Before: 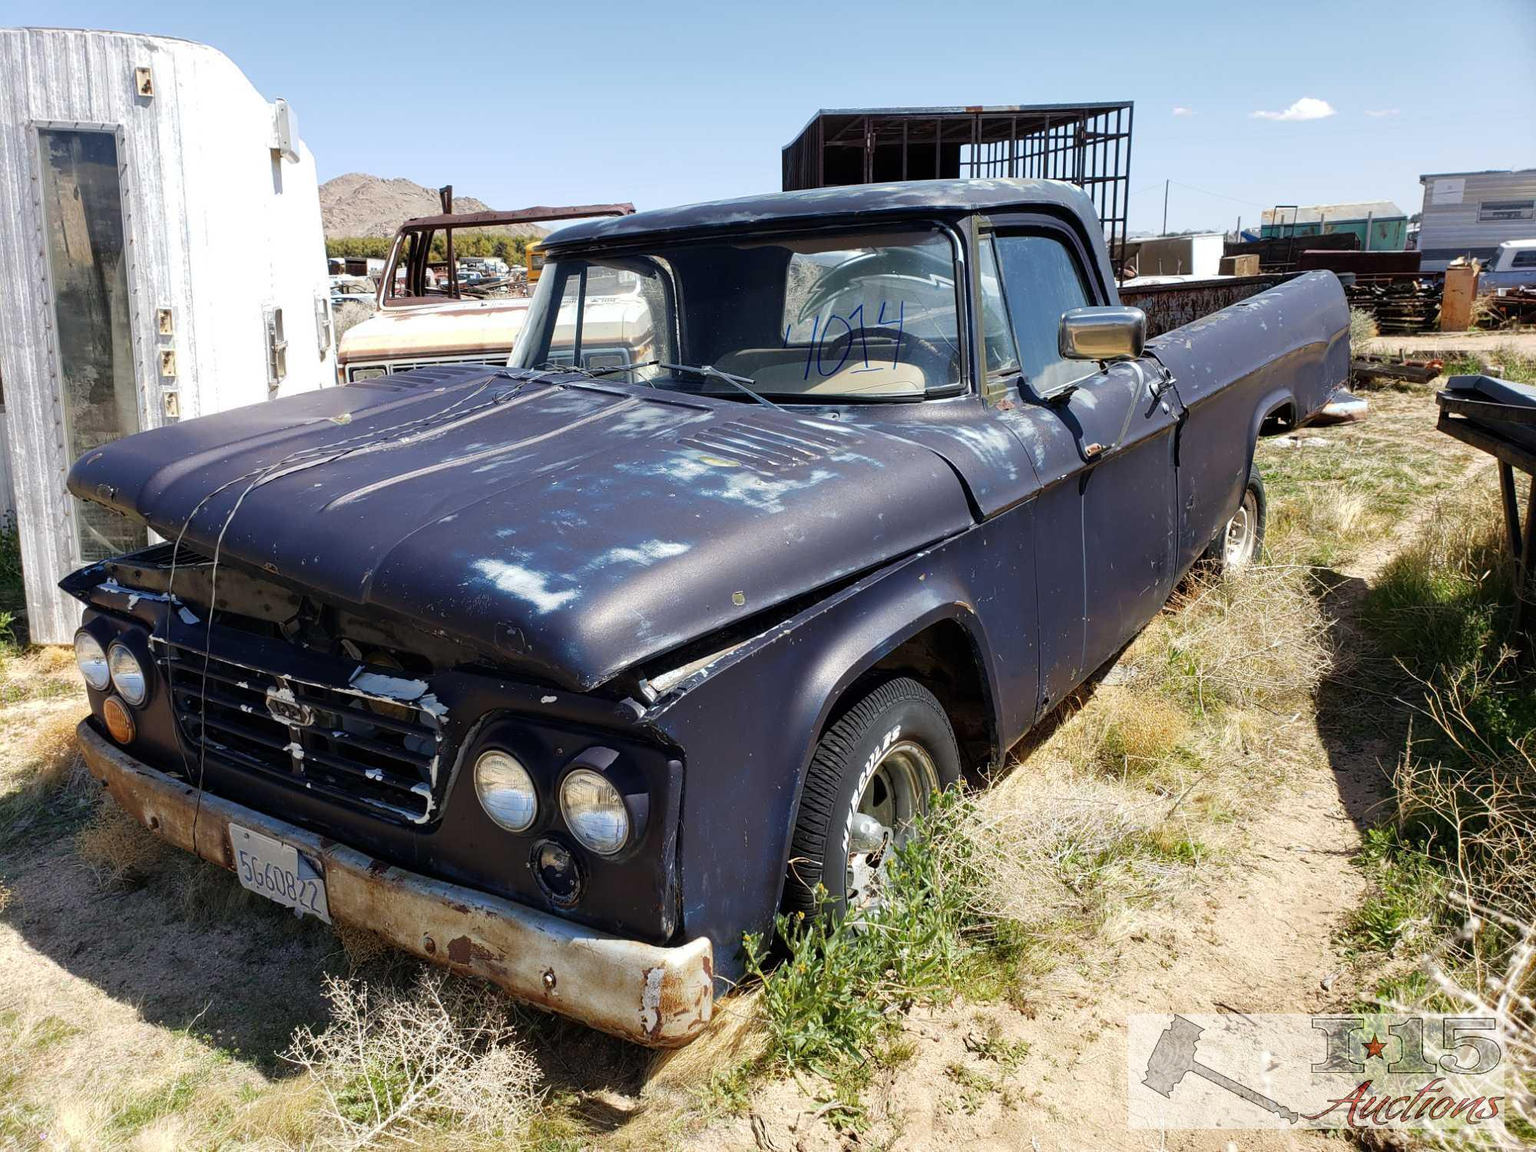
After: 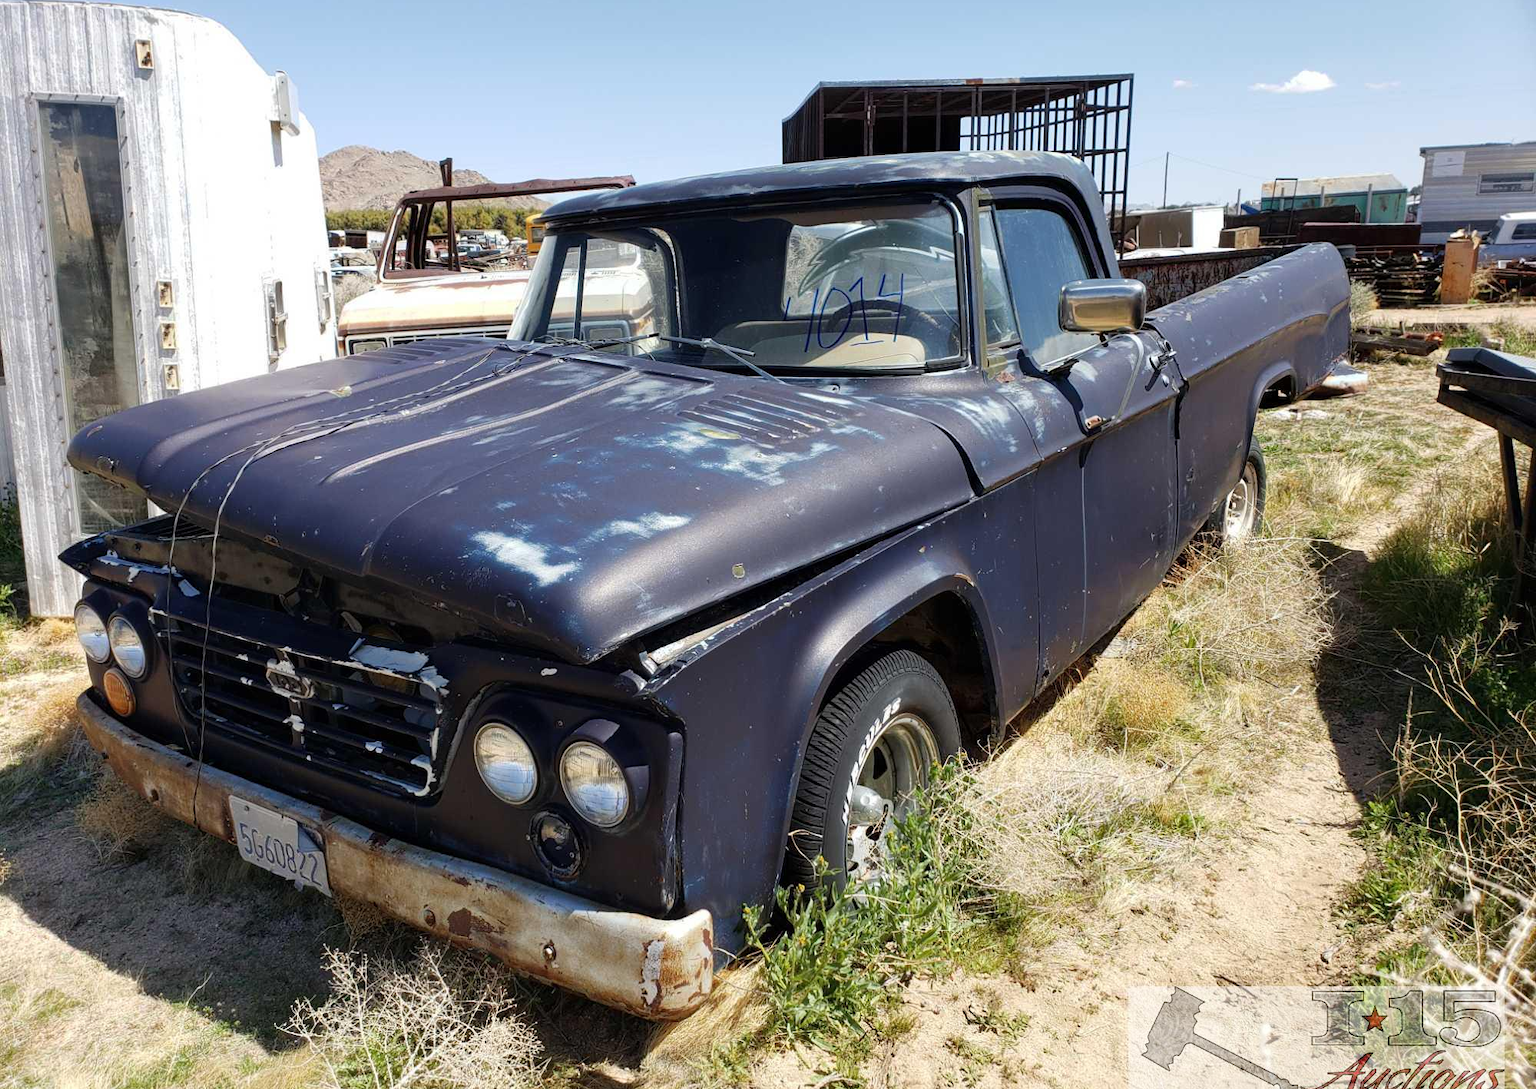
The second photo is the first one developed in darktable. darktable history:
crop and rotate: top 2.422%, bottom 3.011%
